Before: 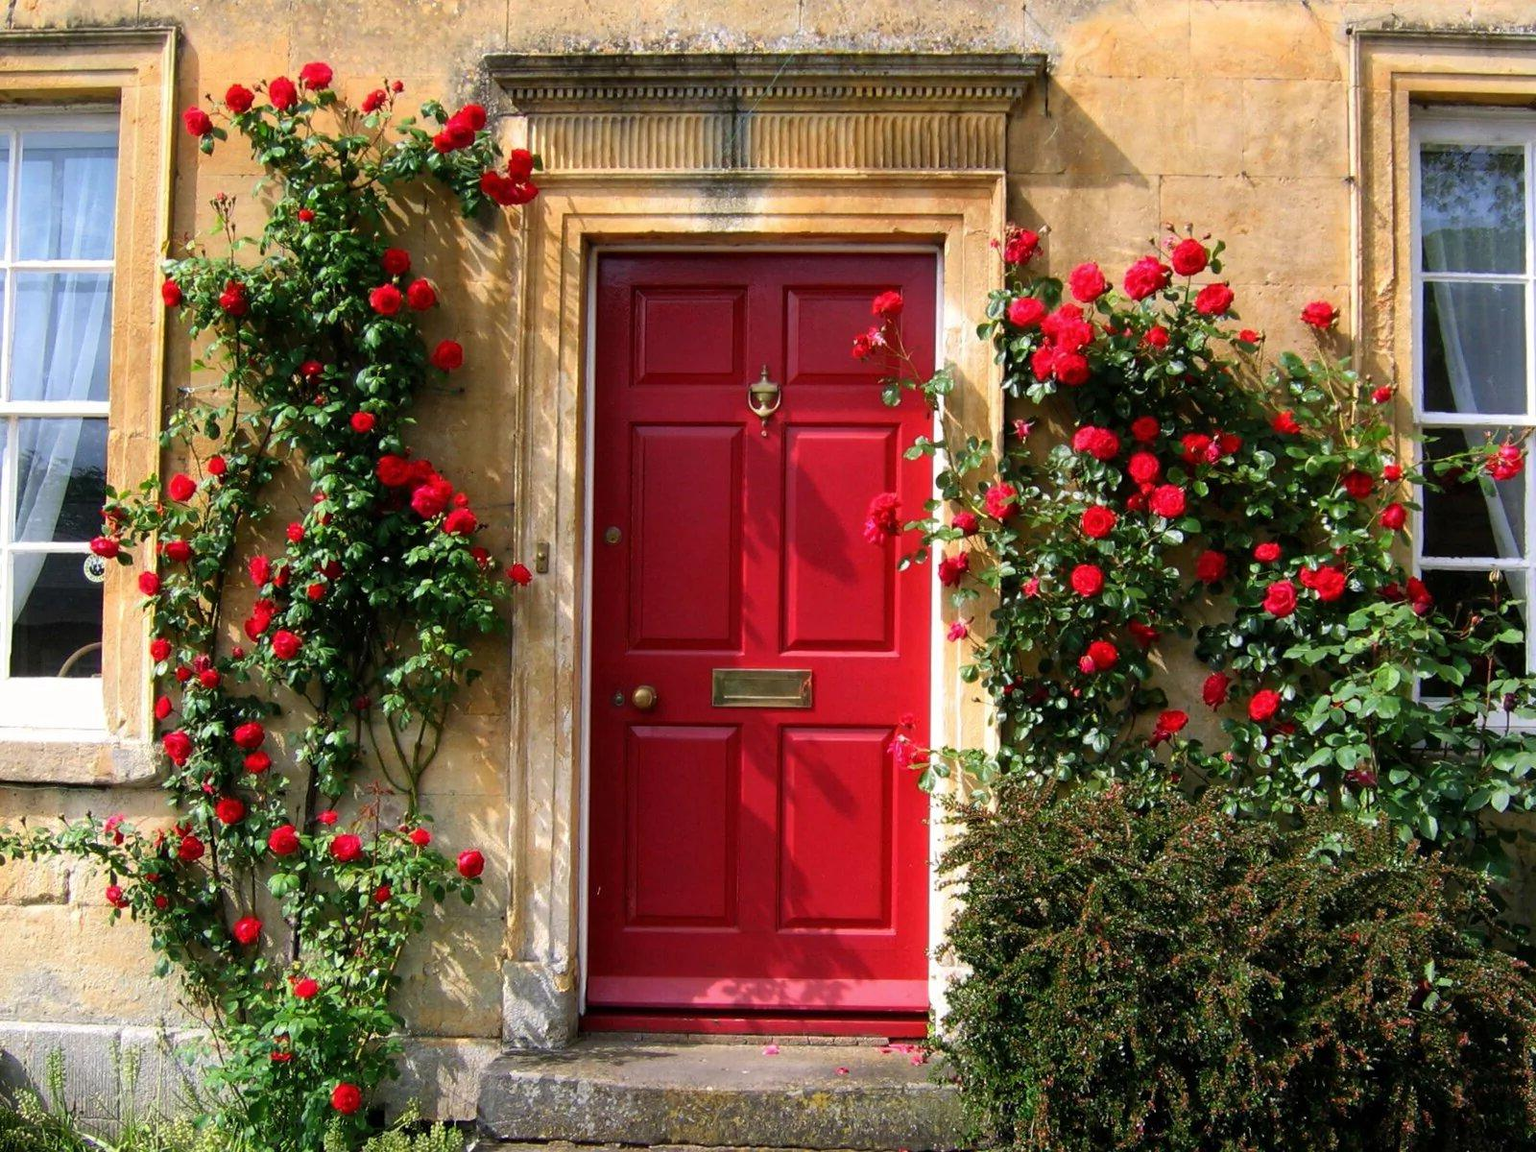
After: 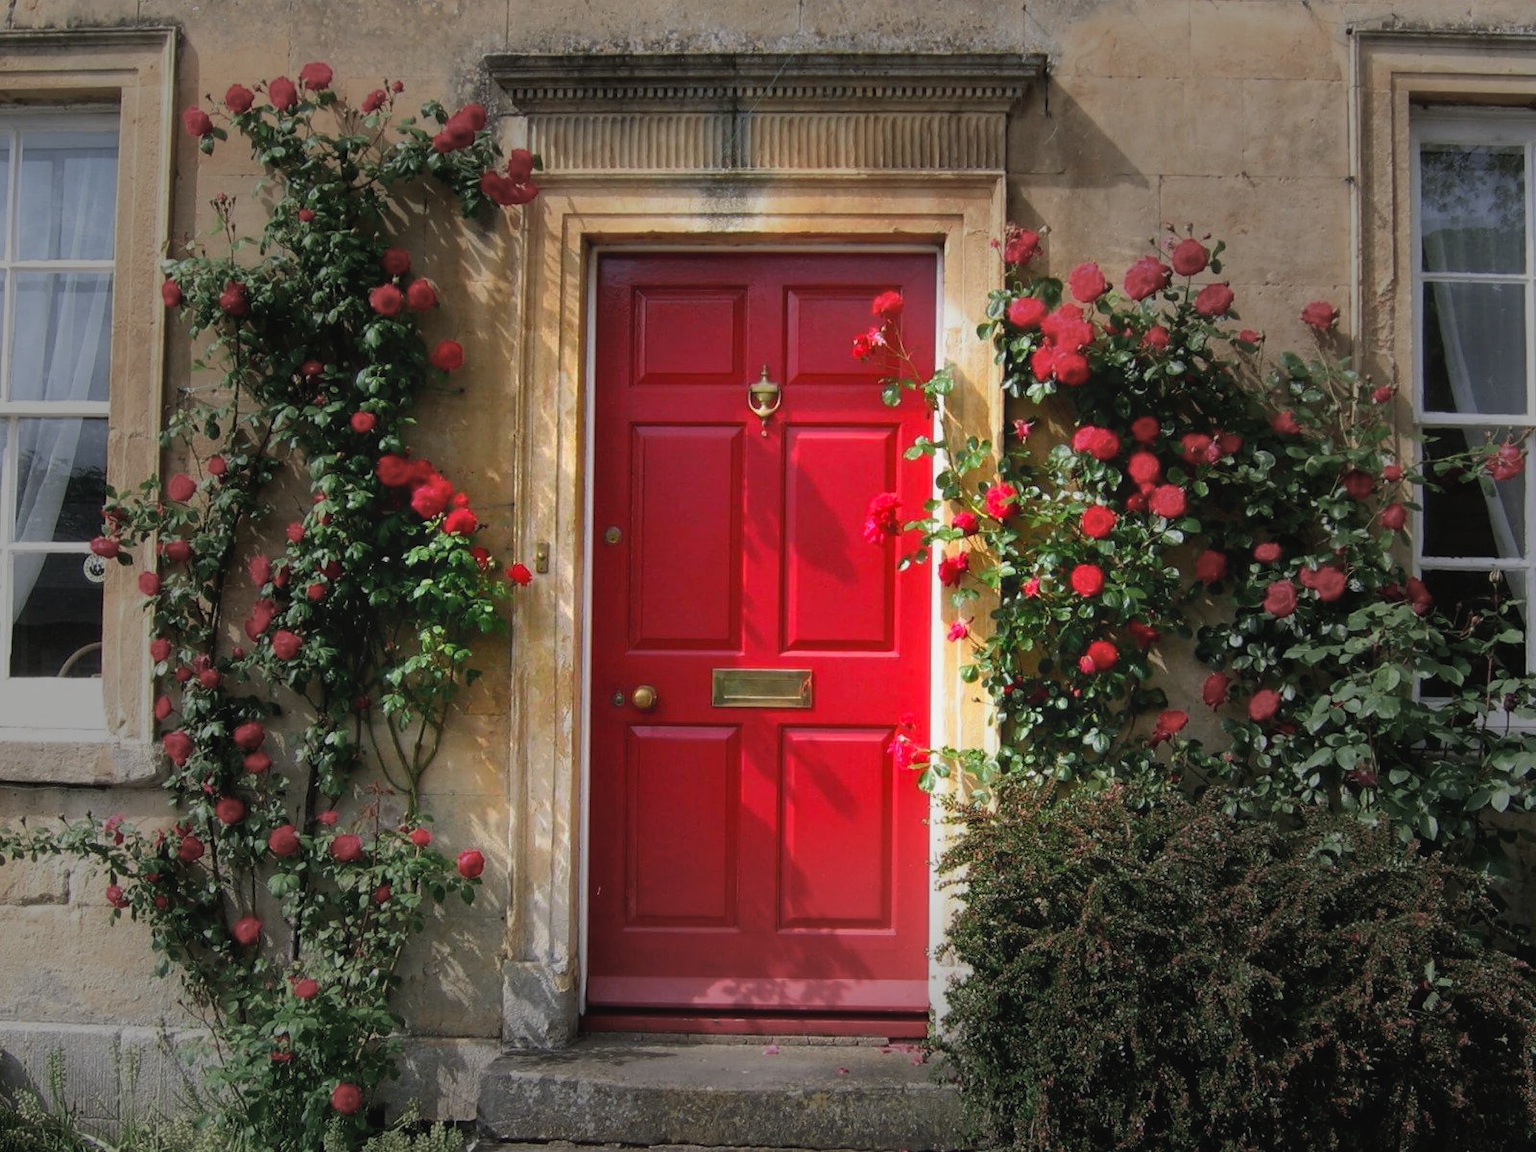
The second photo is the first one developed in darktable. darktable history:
contrast brightness saturation: contrast -0.1, brightness 0.05, saturation 0.08
vignetting: fall-off start 31.28%, fall-off radius 34.64%, brightness -0.575
